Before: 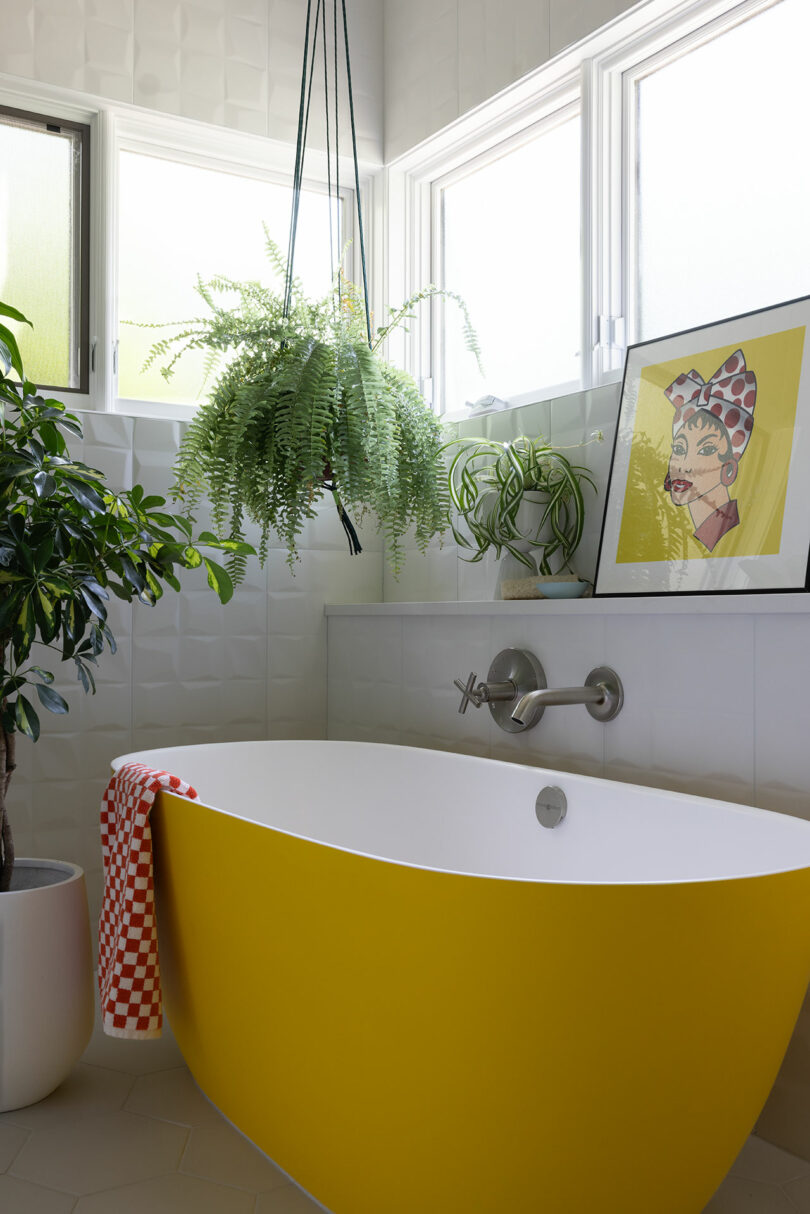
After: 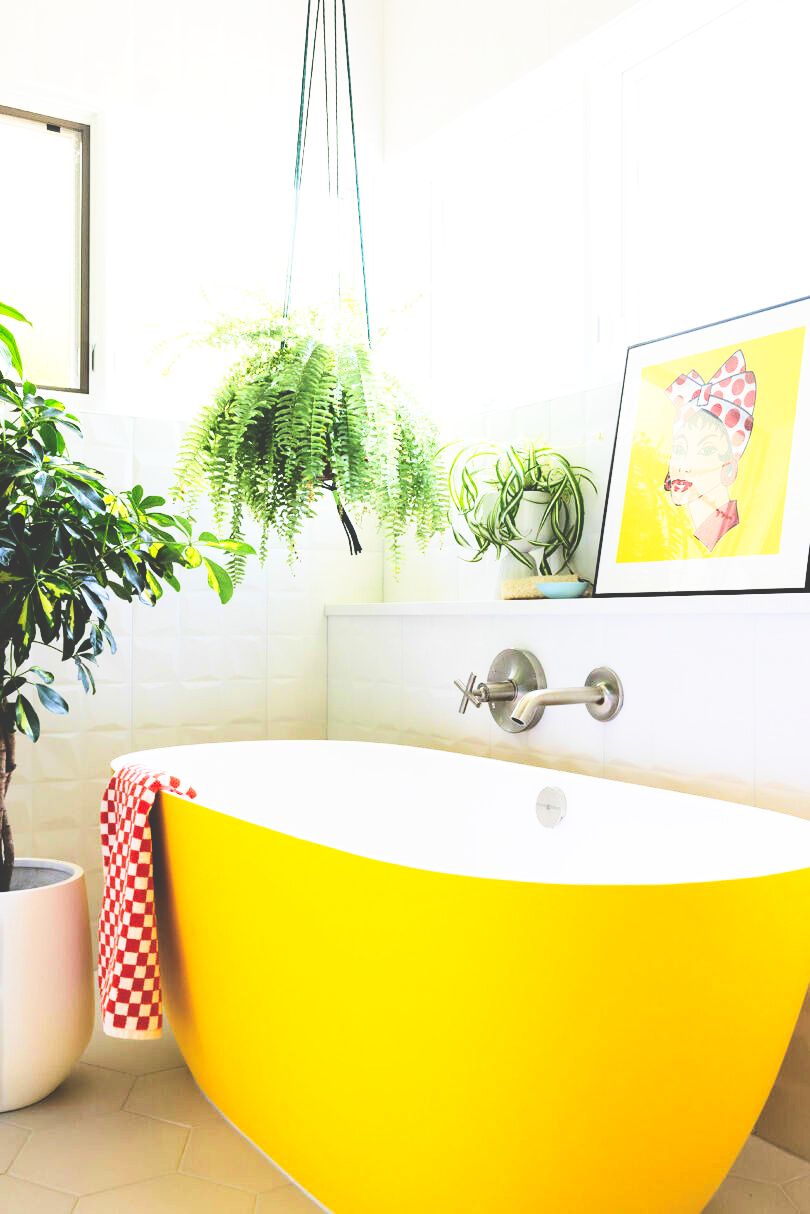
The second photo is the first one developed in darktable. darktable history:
velvia: on, module defaults
exposure: exposure 0.602 EV, compensate exposure bias true, compensate highlight preservation false
tone equalizer: -7 EV 0.15 EV, -6 EV 0.584 EV, -5 EV 1.16 EV, -4 EV 1.34 EV, -3 EV 1.13 EV, -2 EV 0.6 EV, -1 EV 0.148 EV, edges refinement/feathering 500, mask exposure compensation -1.57 EV, preserve details no
base curve: curves: ch0 [(0, 0.036) (0.007, 0.037) (0.604, 0.887) (1, 1)], preserve colors none
